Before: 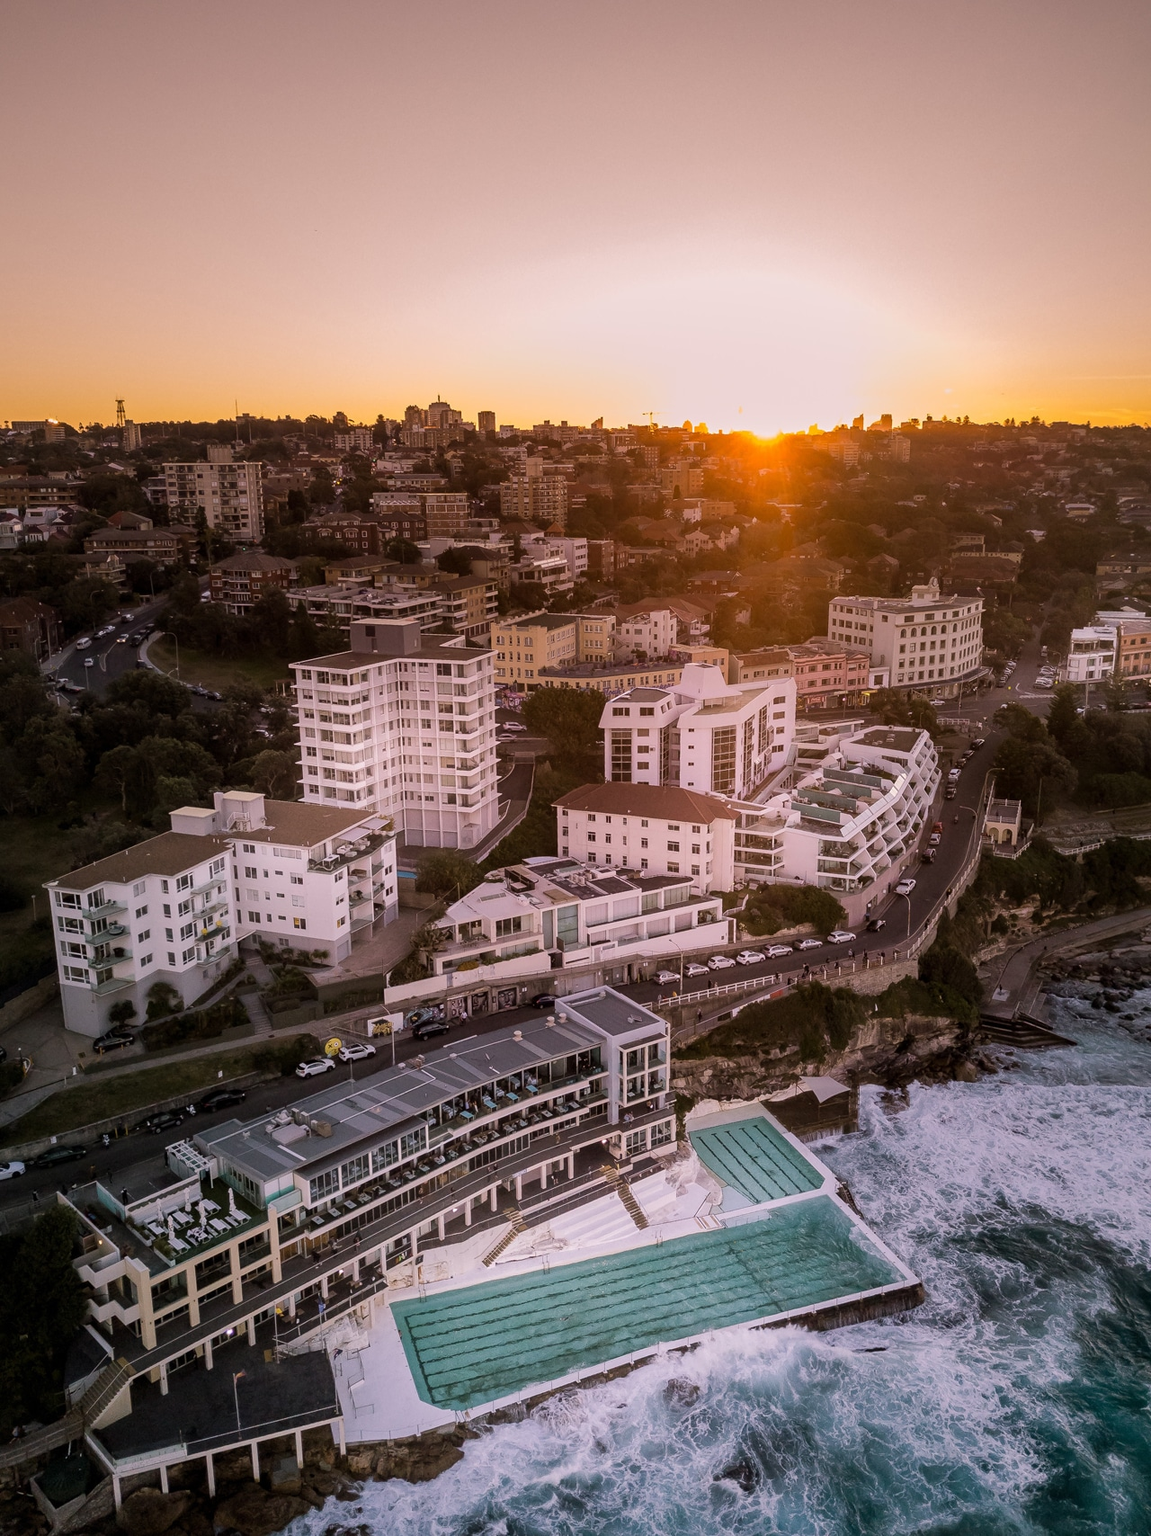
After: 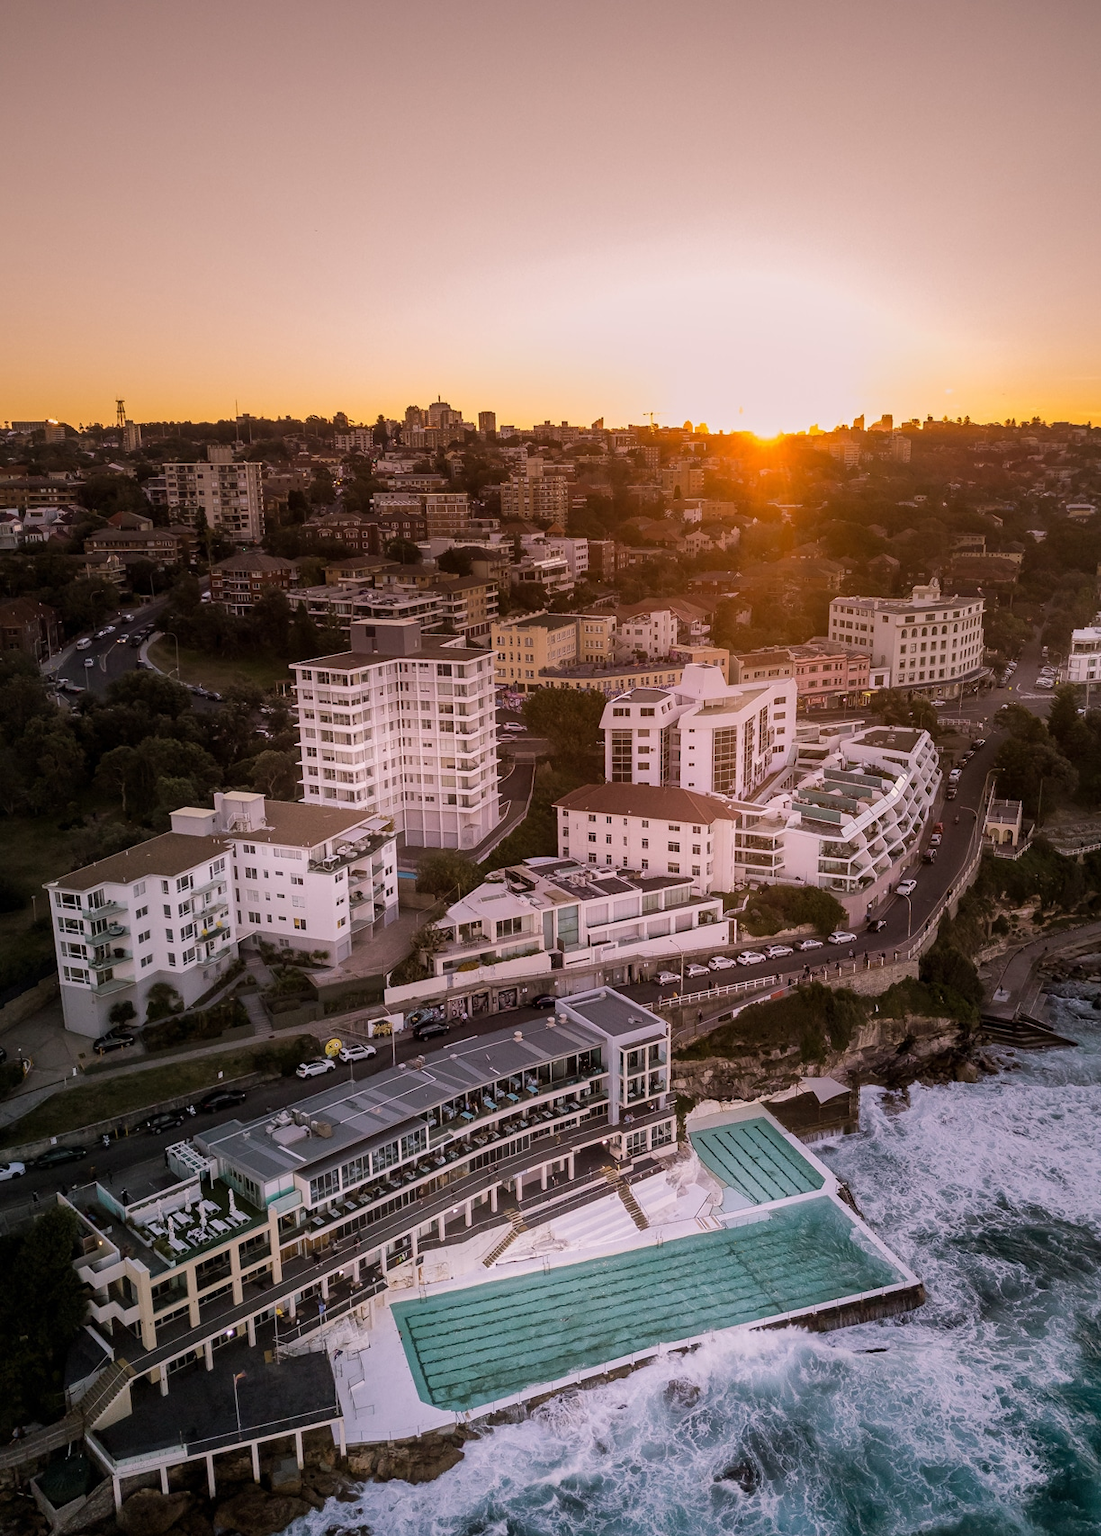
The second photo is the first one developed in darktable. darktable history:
crop: right 4.353%, bottom 0.05%
